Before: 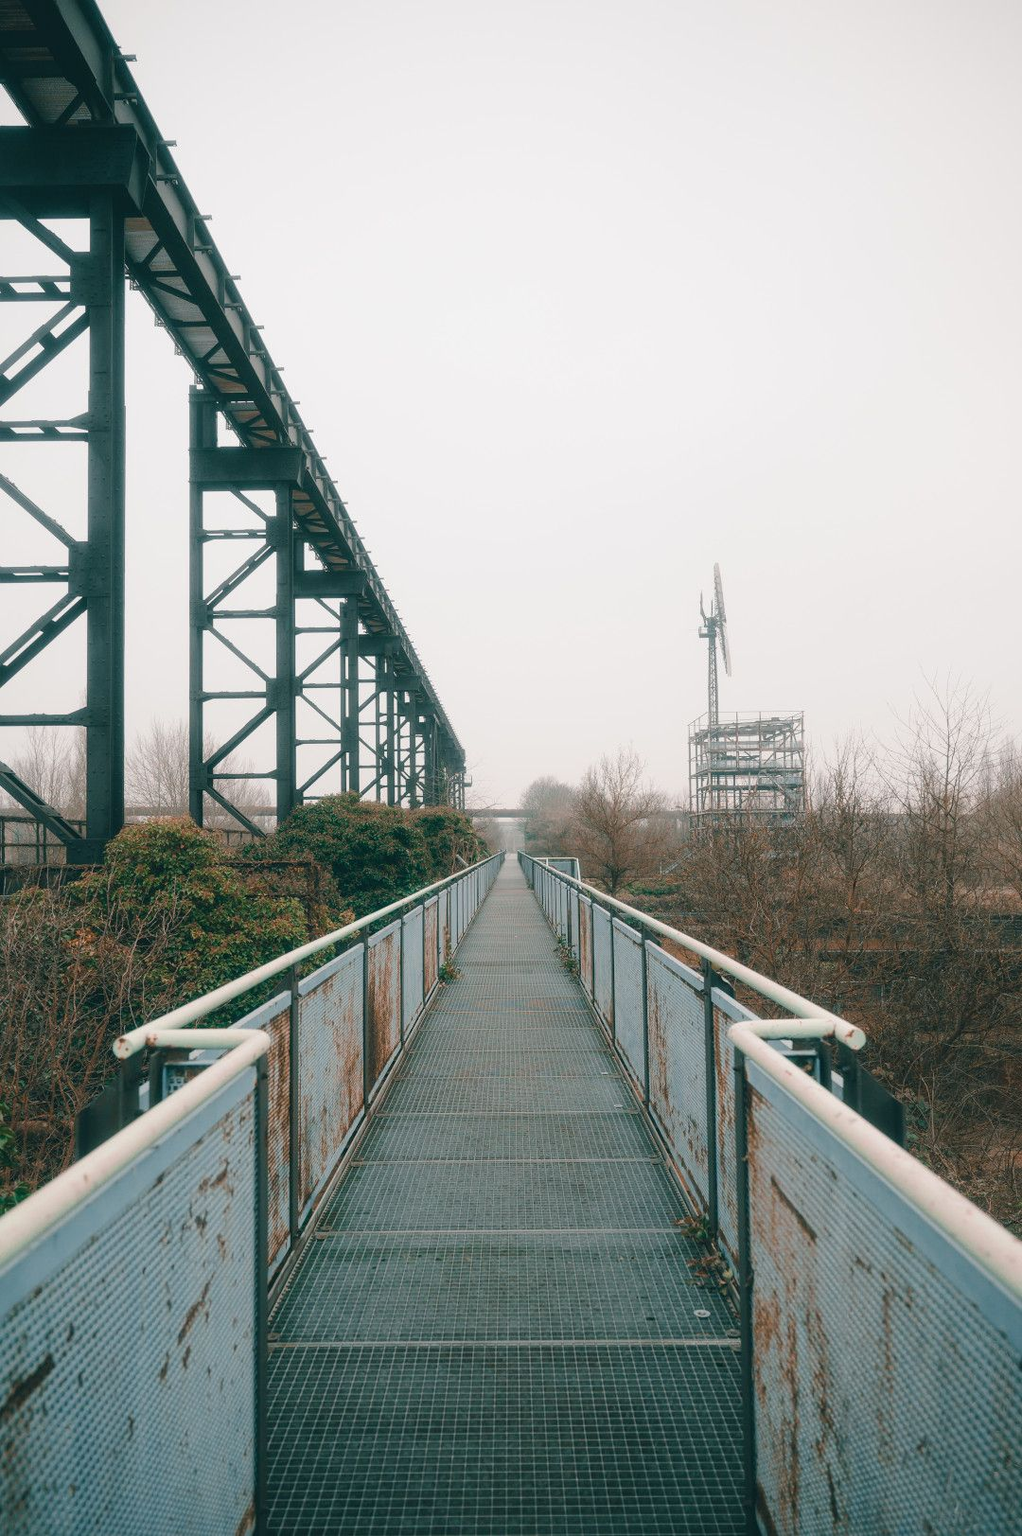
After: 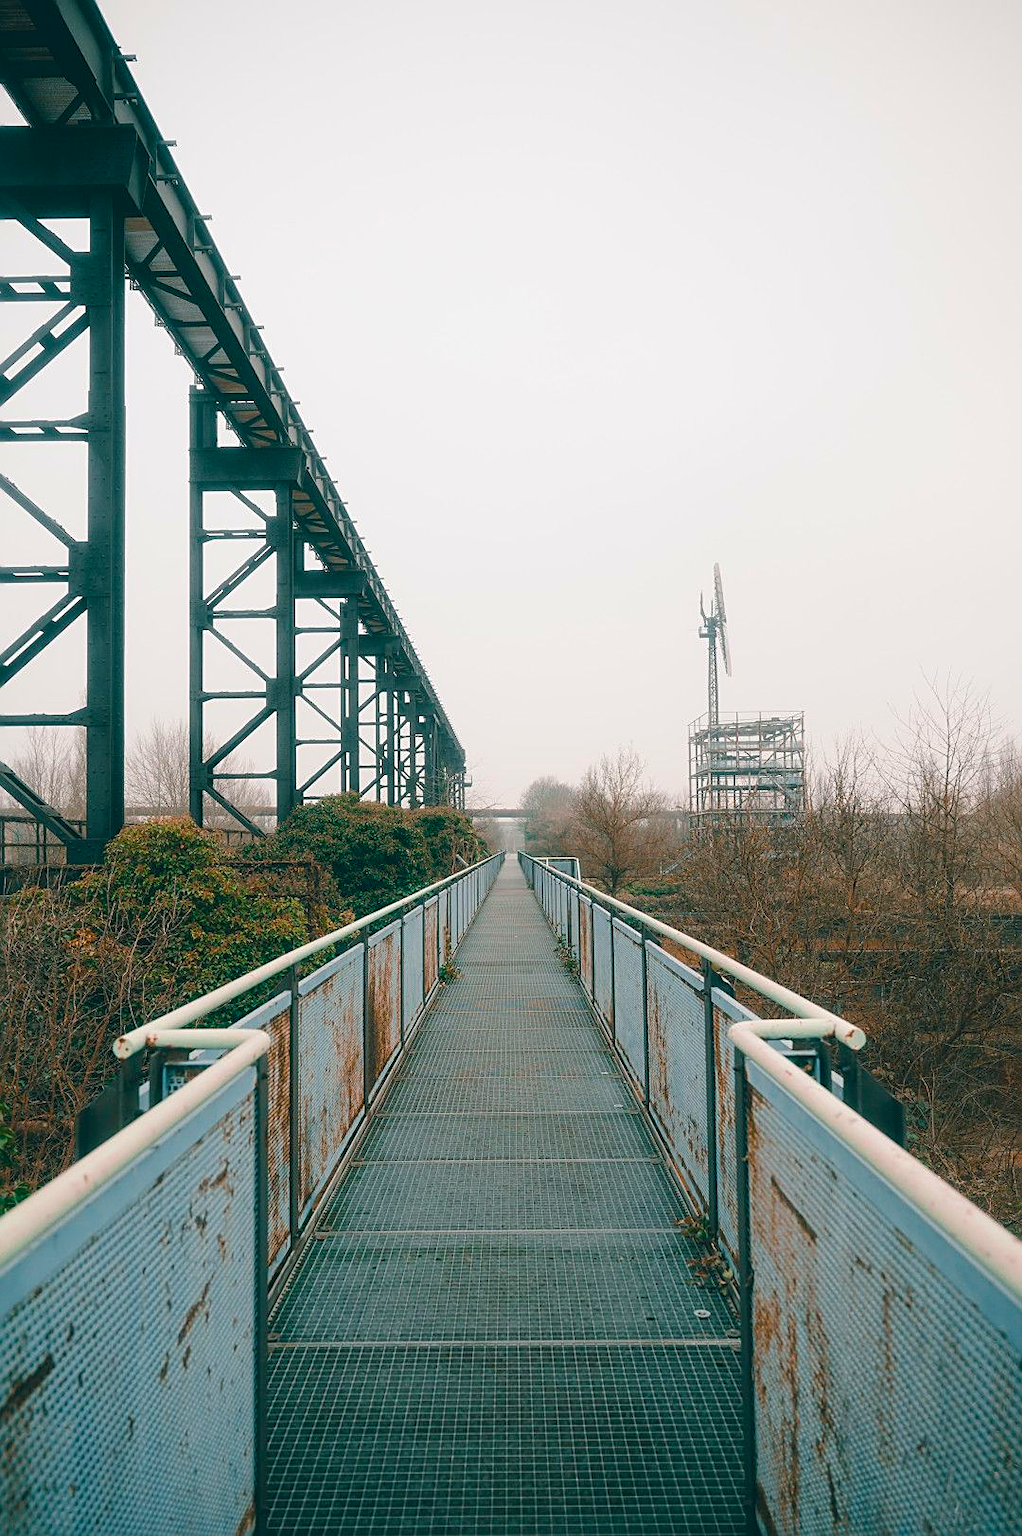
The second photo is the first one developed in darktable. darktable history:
contrast brightness saturation: saturation -0.05
sharpen: on, module defaults
color balance rgb: linear chroma grading › global chroma 15%, perceptual saturation grading › global saturation 30%
